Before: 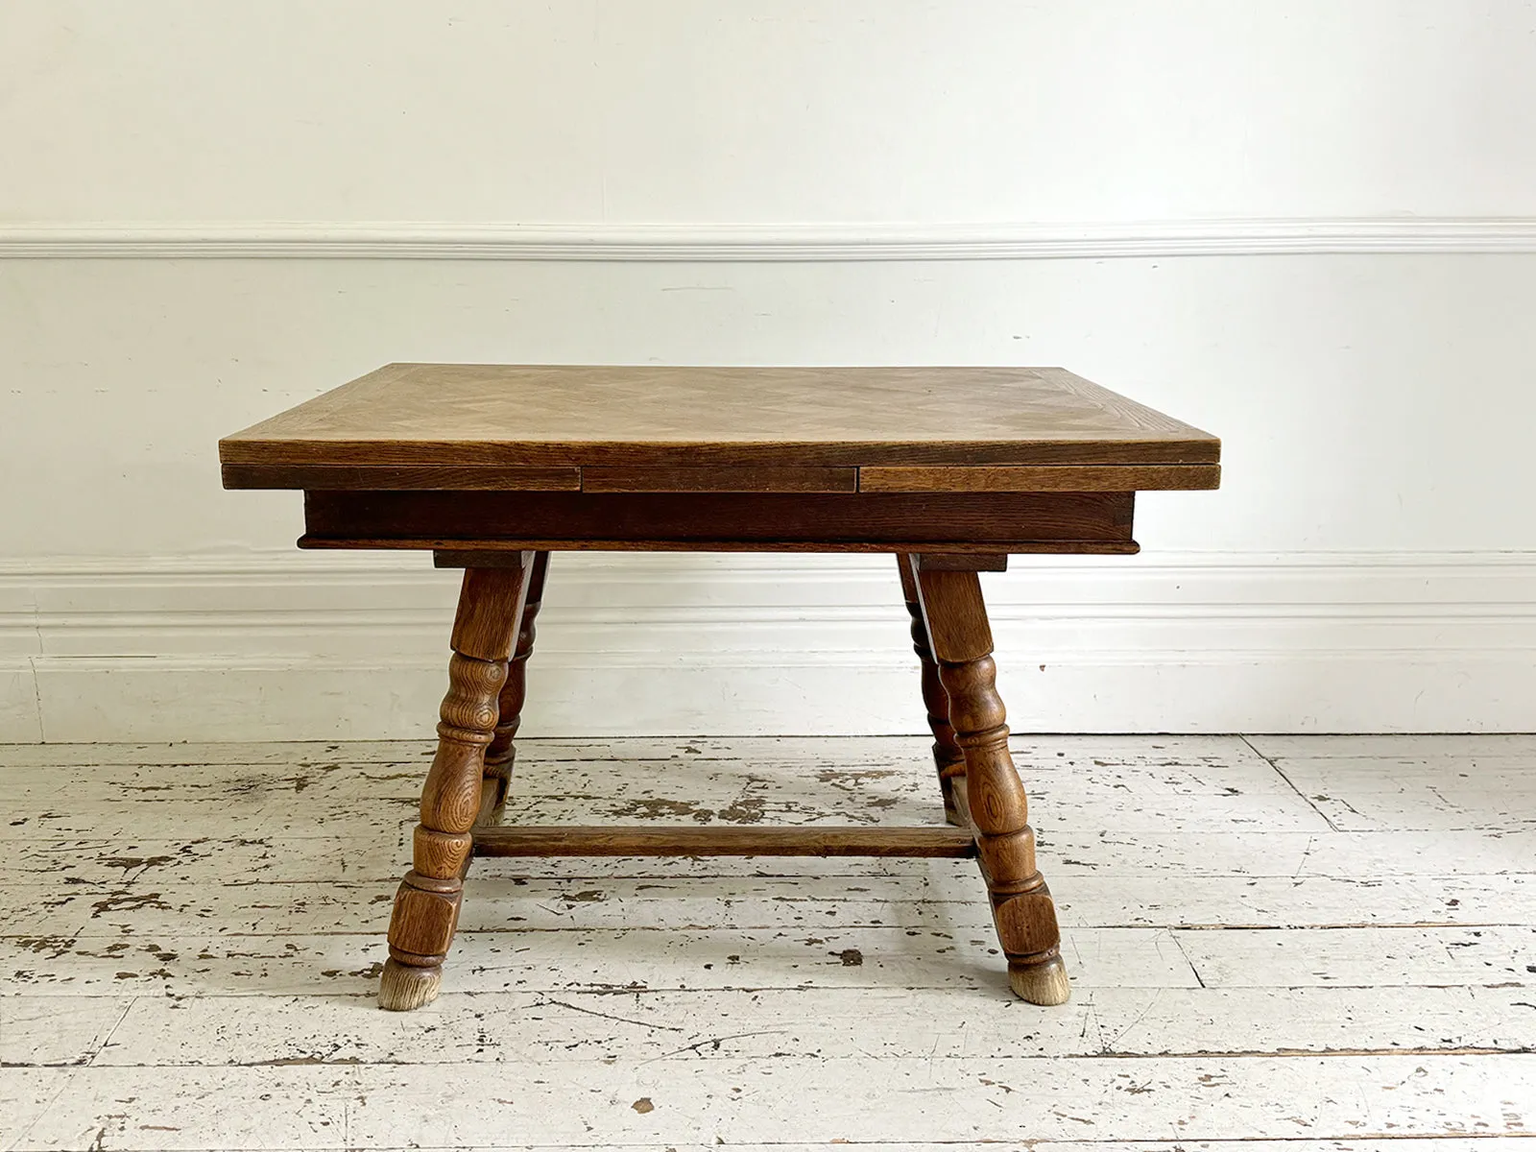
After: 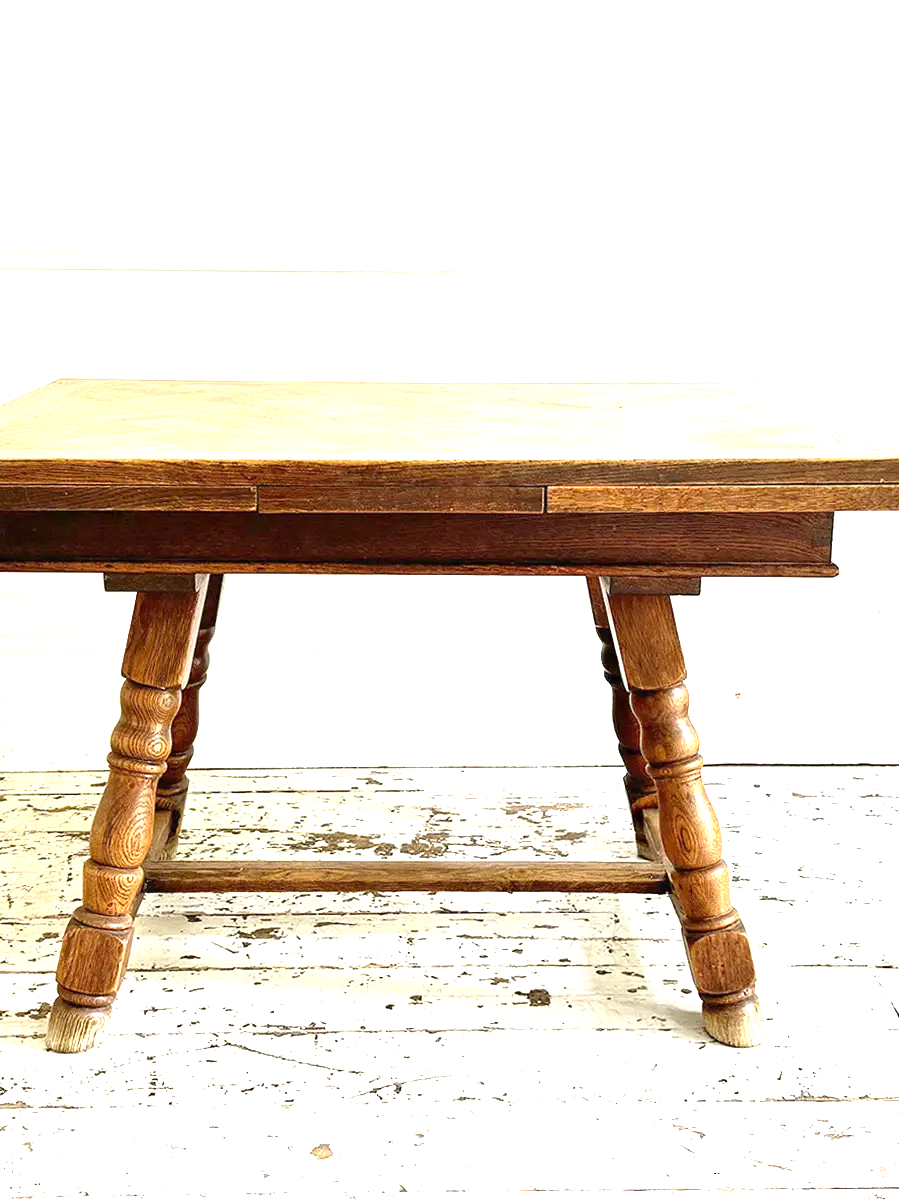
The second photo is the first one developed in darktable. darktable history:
crop: left 21.782%, right 21.974%, bottom 0.003%
exposure: black level correction 0, exposure 1.632 EV, compensate highlight preservation false
